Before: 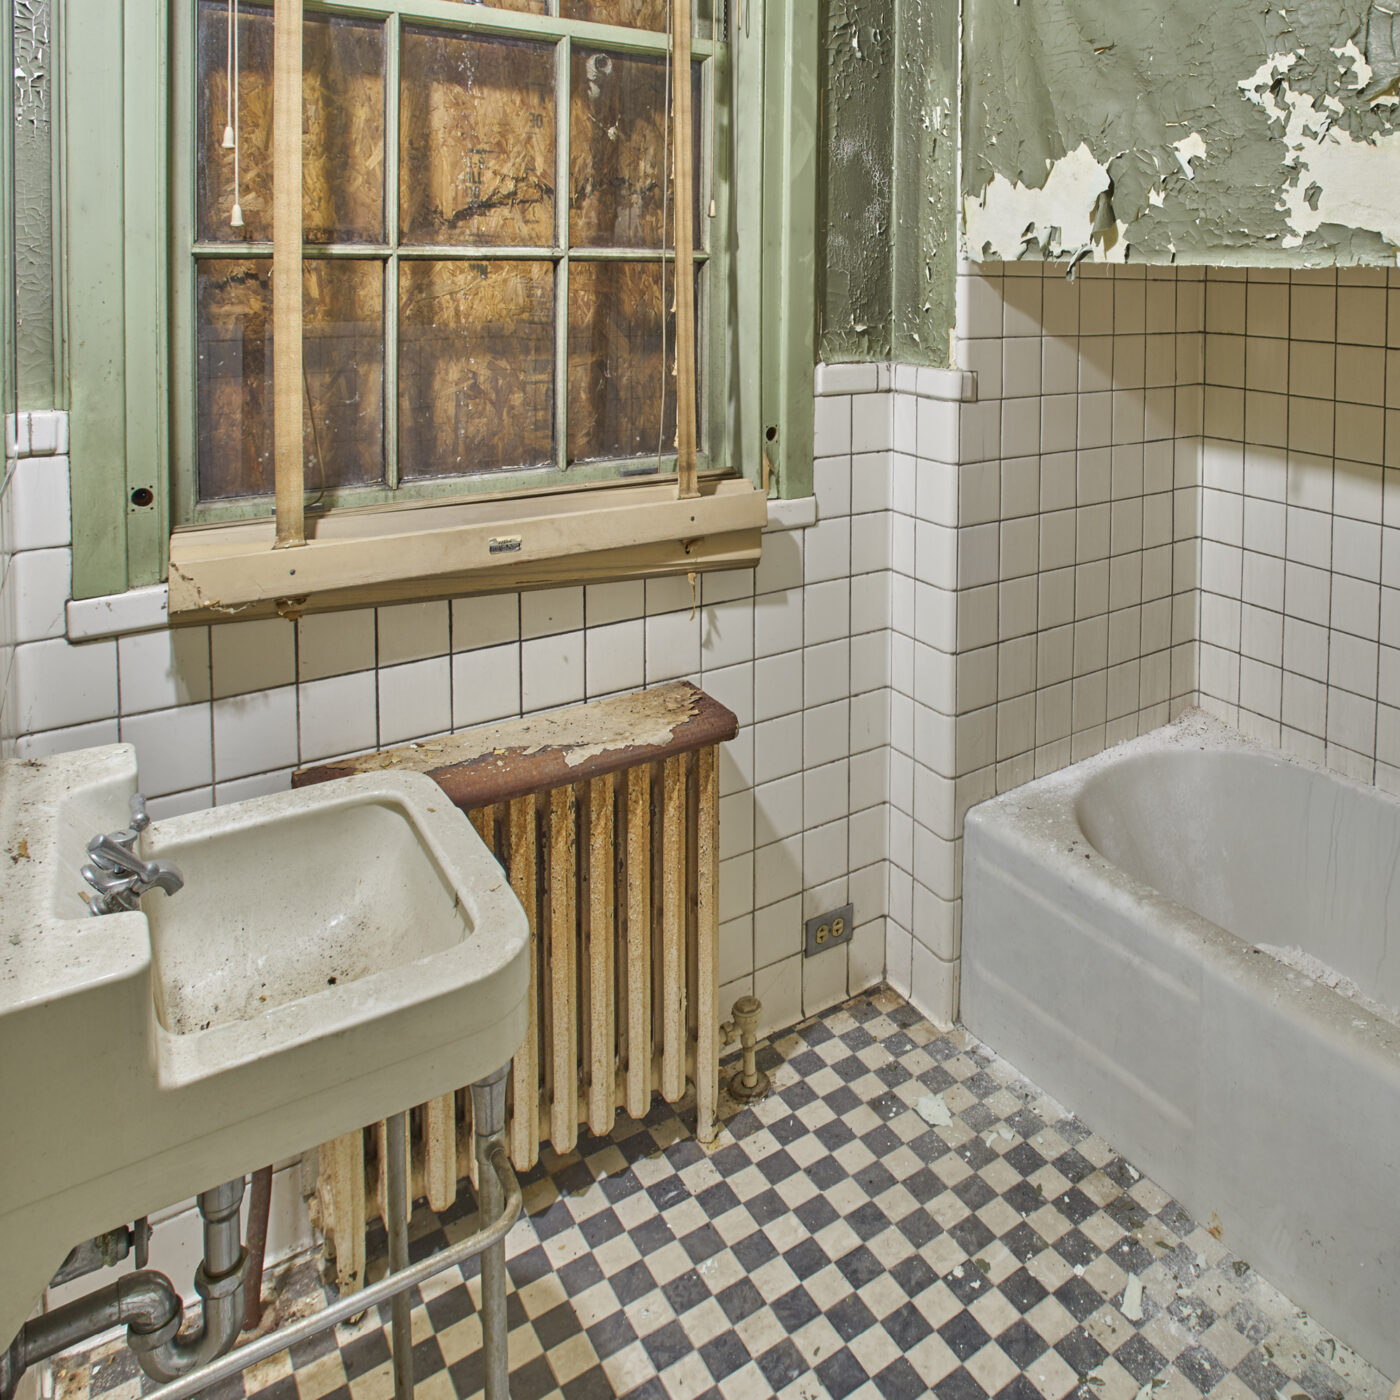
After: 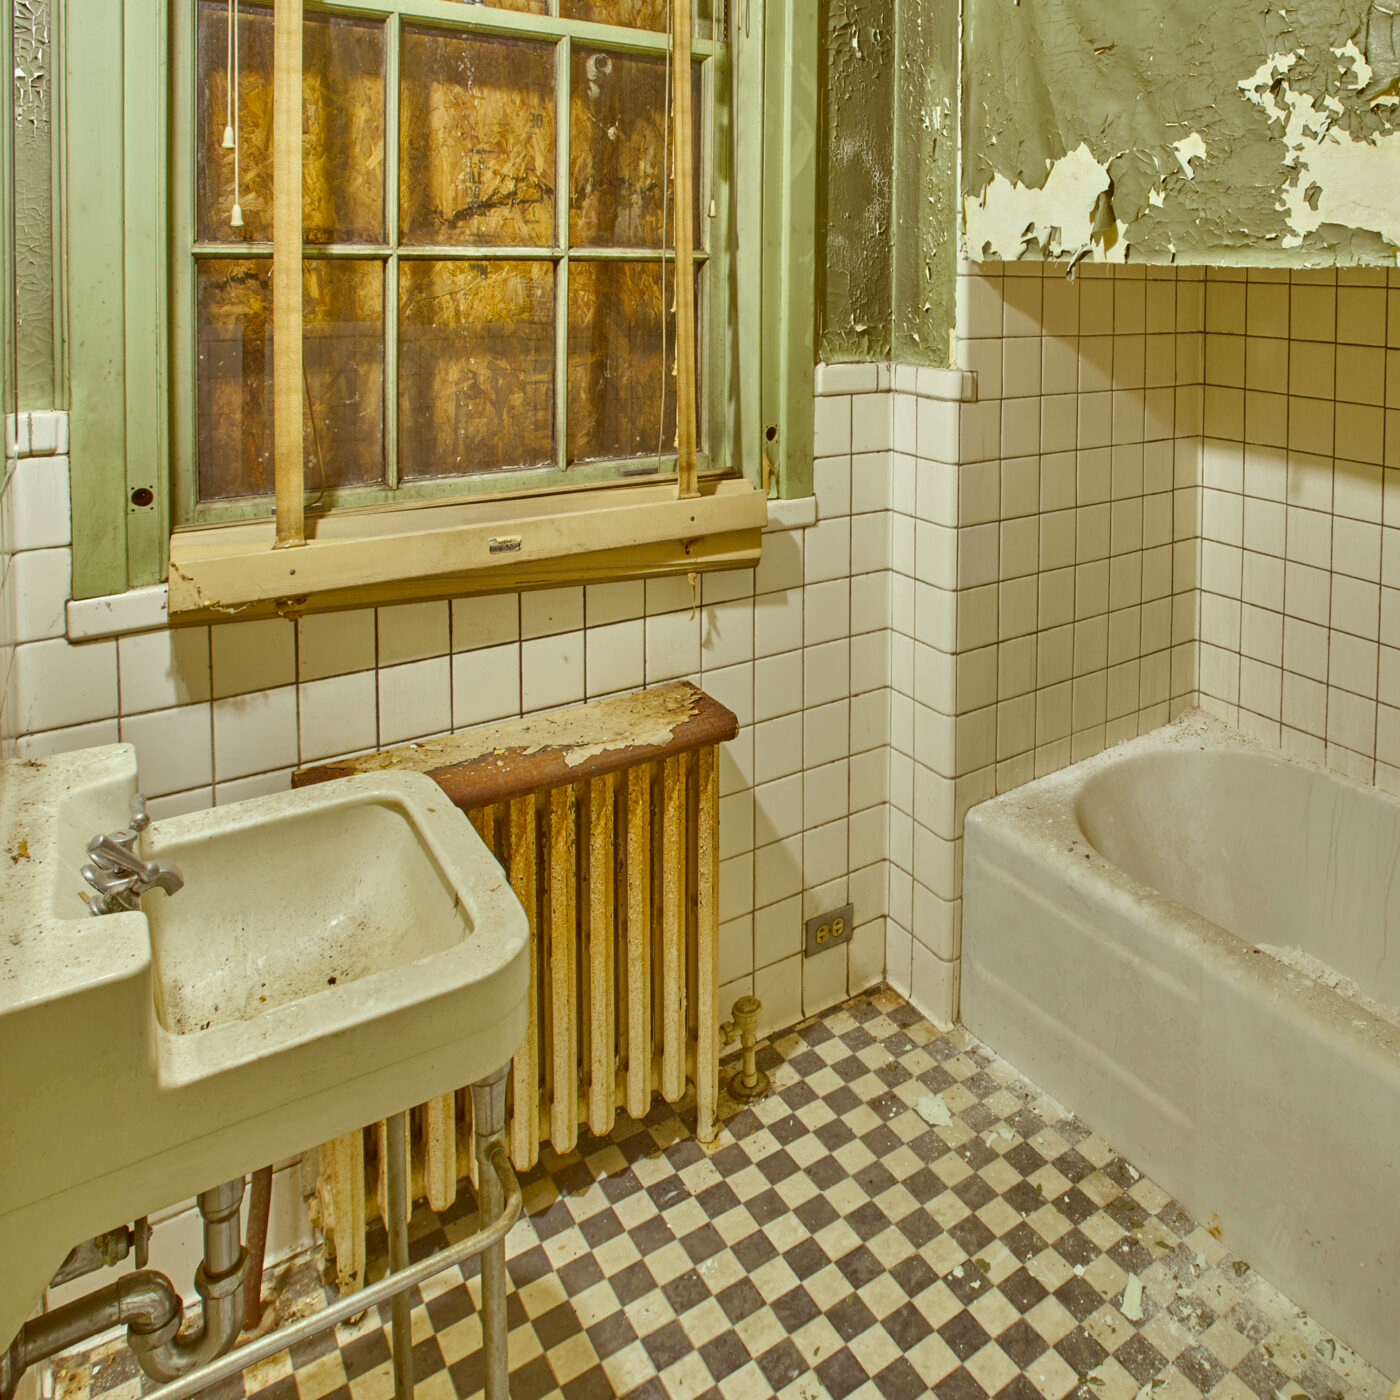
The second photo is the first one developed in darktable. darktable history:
color balance rgb: perceptual saturation grading › global saturation 20%, global vibrance 10%
color correction: highlights a* -5.94, highlights b* 9.48, shadows a* 10.12, shadows b* 23.94
